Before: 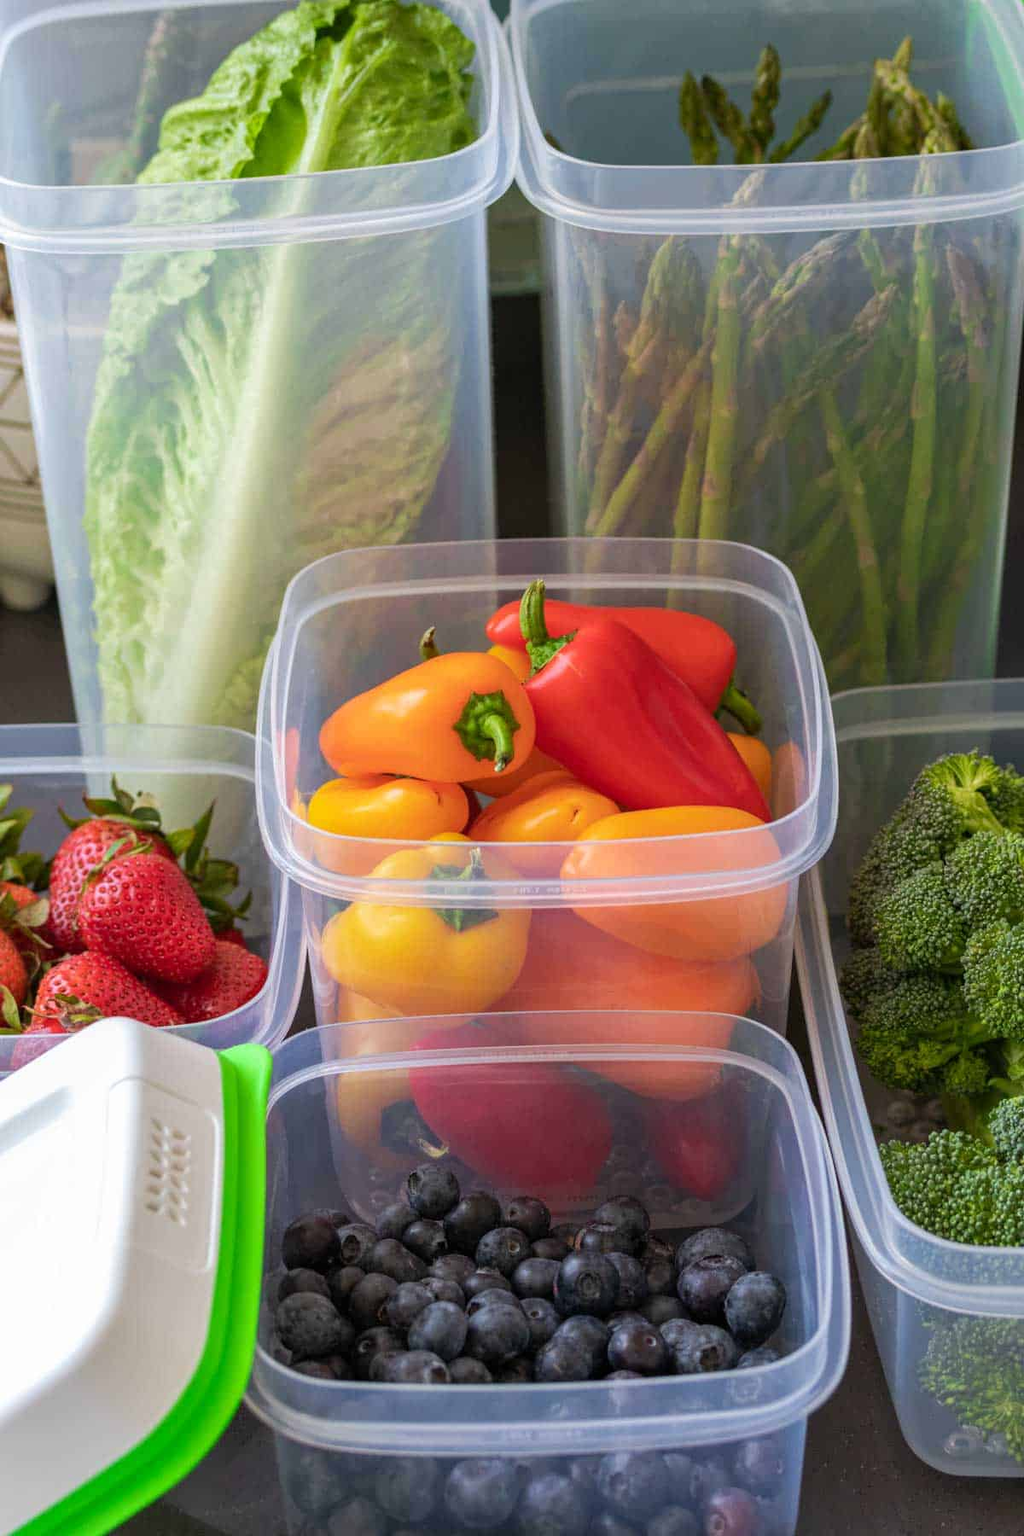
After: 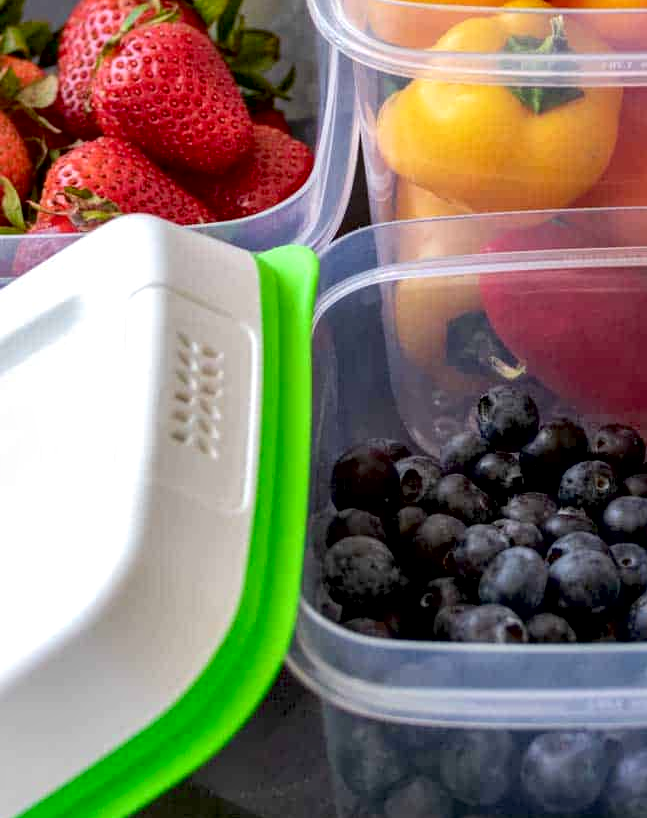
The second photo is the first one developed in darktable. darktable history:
crop and rotate: top 54.345%, right 46.022%, bottom 0.199%
local contrast: mode bilateral grid, contrast 26, coarseness 61, detail 152%, midtone range 0.2
exposure: black level correction 0.01, exposure 0.01 EV, compensate exposure bias true, compensate highlight preservation false
